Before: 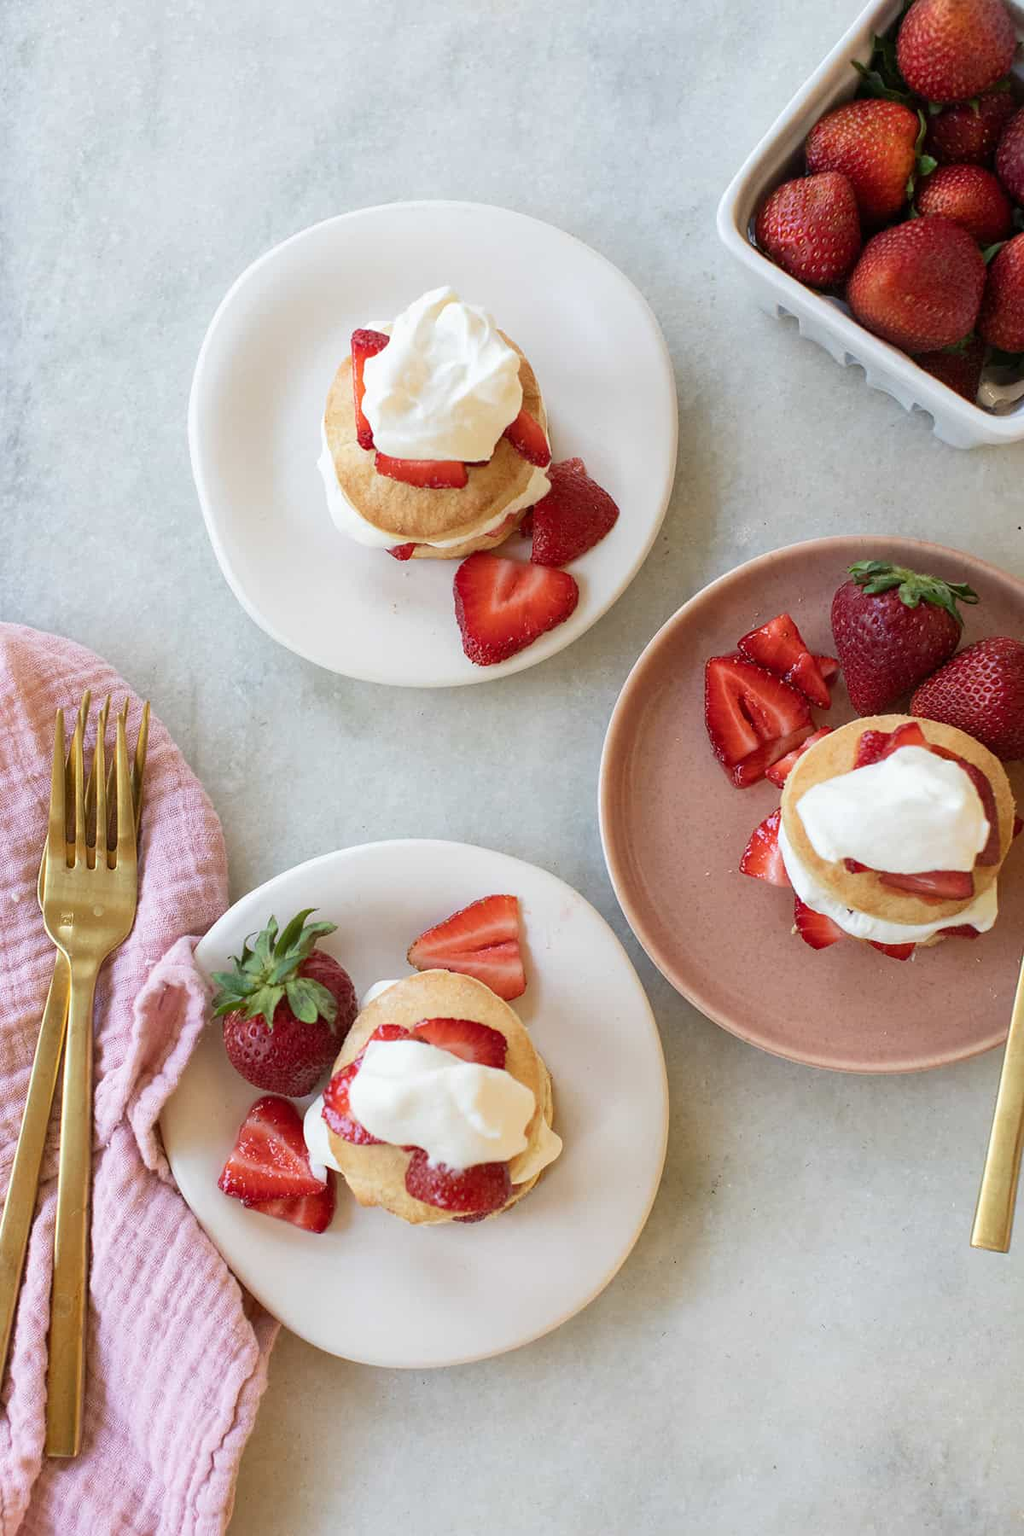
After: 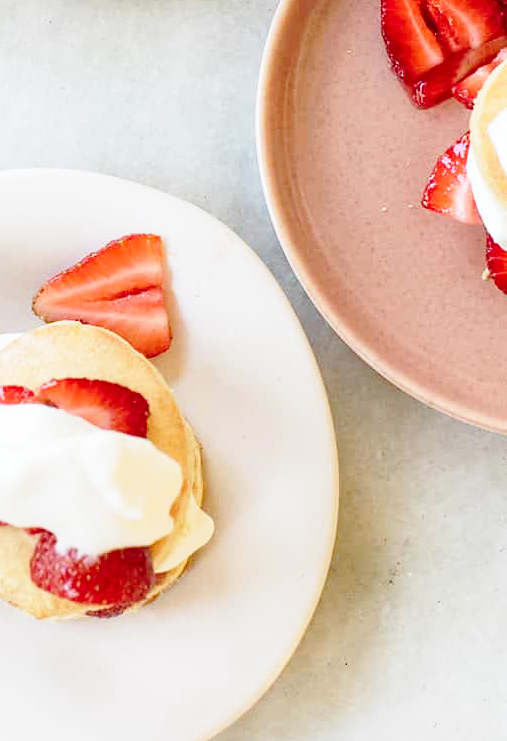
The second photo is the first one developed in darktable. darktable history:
crop: left 37.117%, top 45.315%, right 20.59%, bottom 13.49%
base curve: curves: ch0 [(0, 0) (0.028, 0.03) (0.121, 0.232) (0.46, 0.748) (0.859, 0.968) (1, 1)], preserve colors none
